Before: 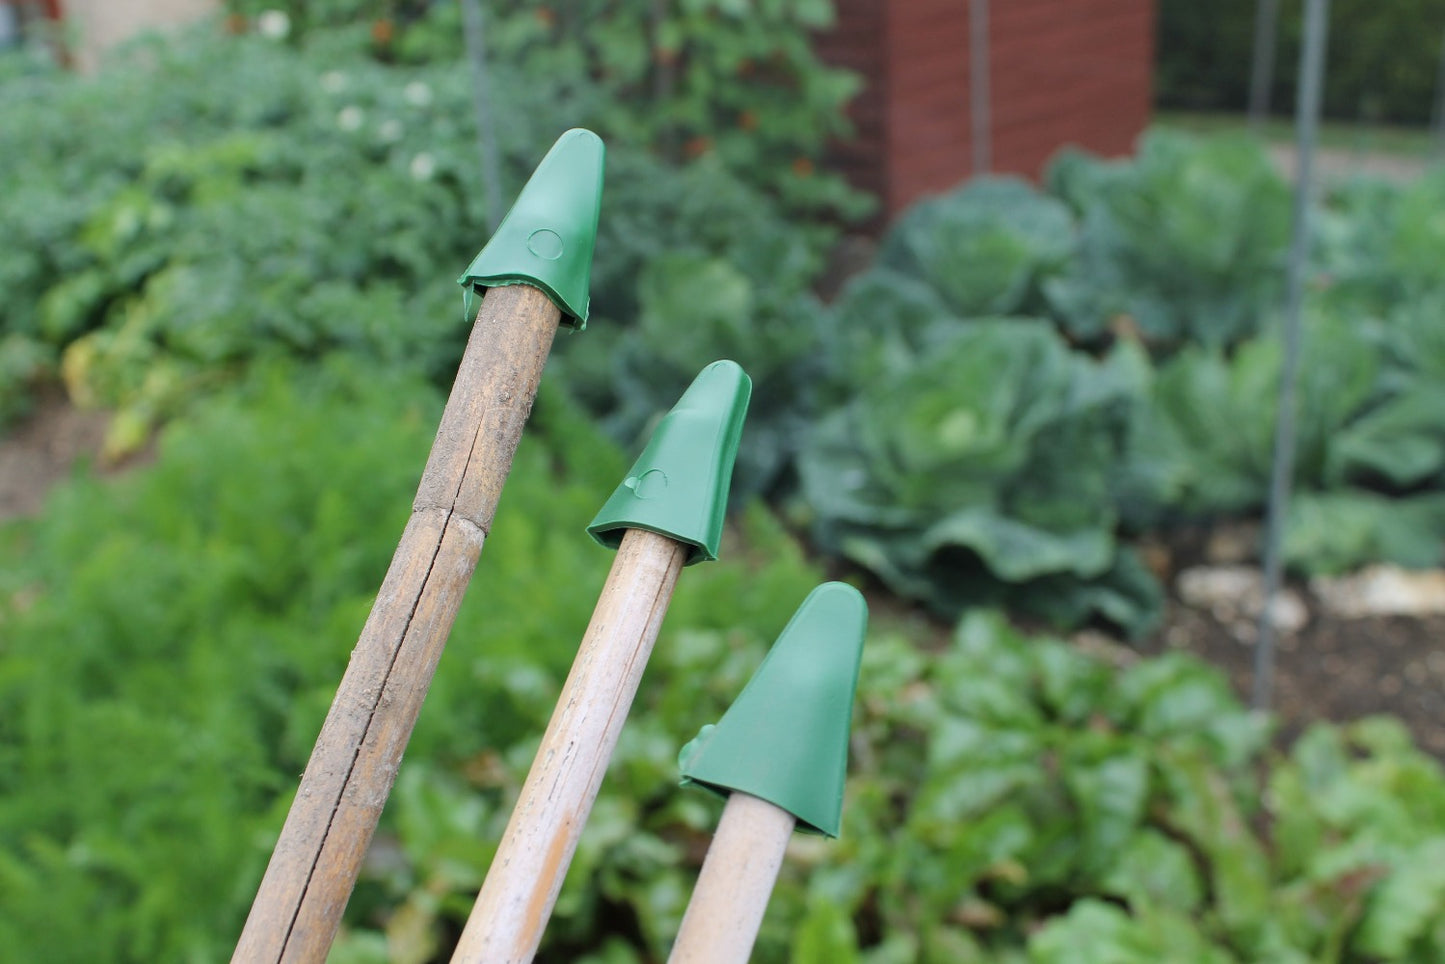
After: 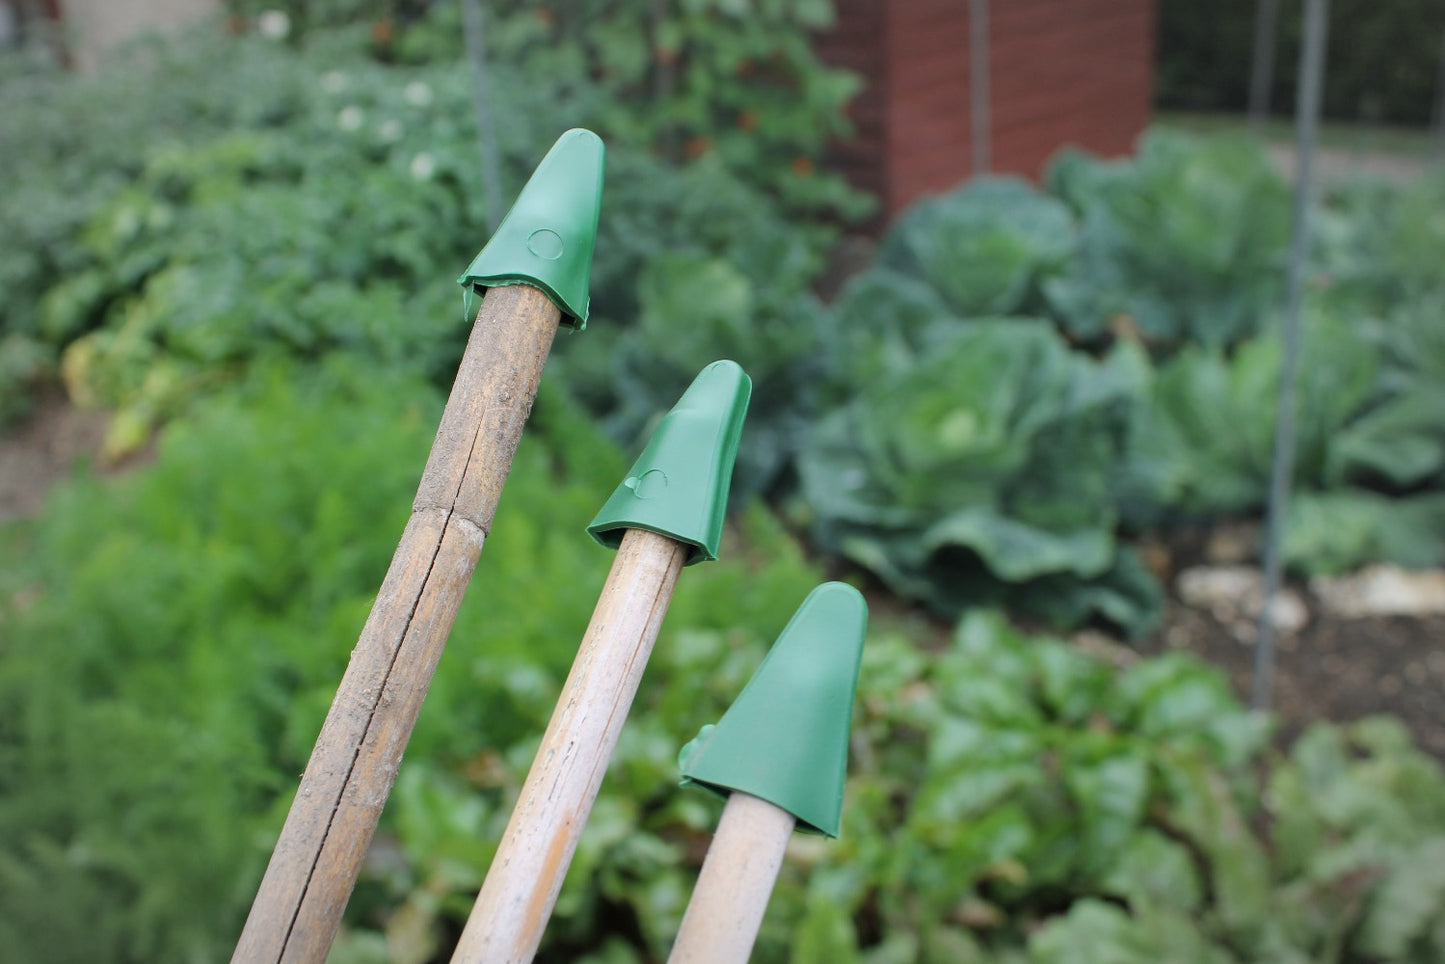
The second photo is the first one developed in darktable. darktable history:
vignetting: brightness -0.327, automatic ratio true
